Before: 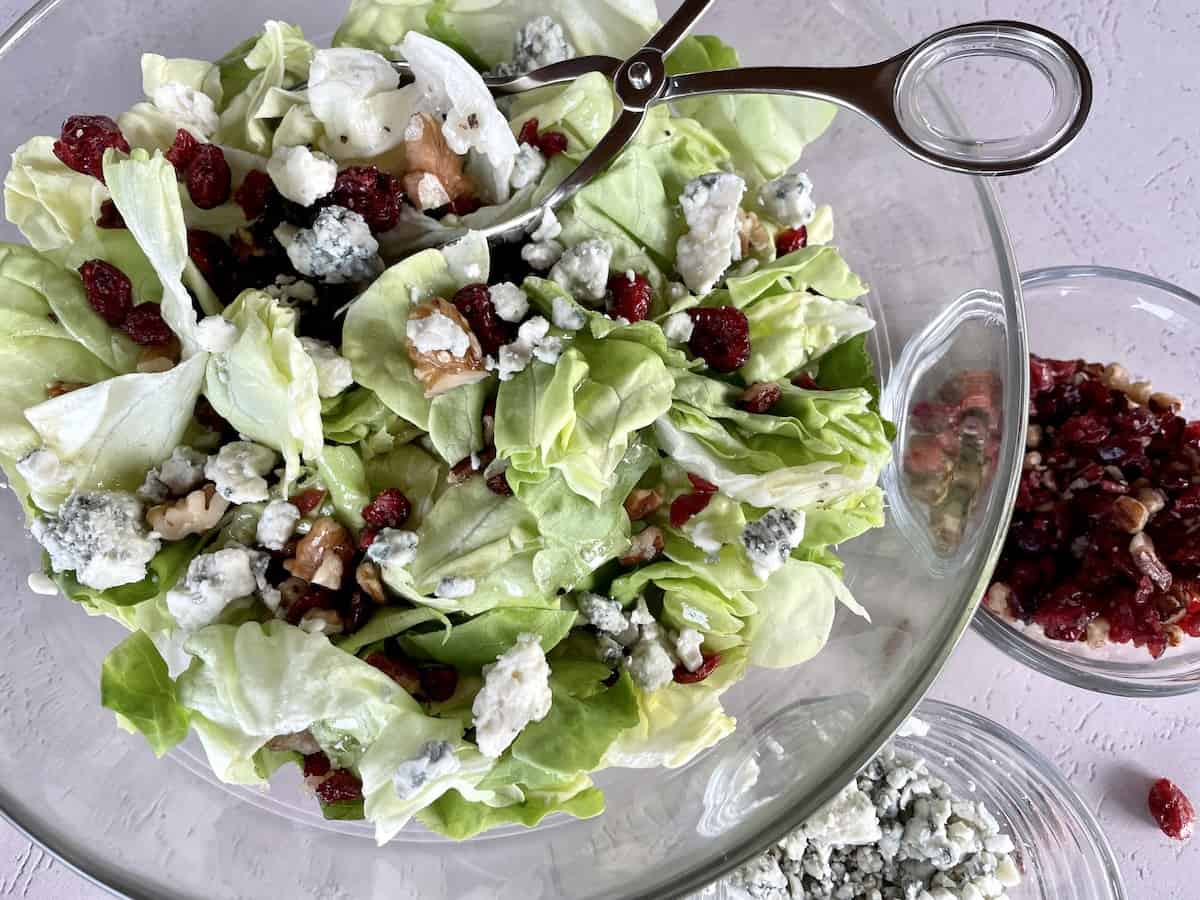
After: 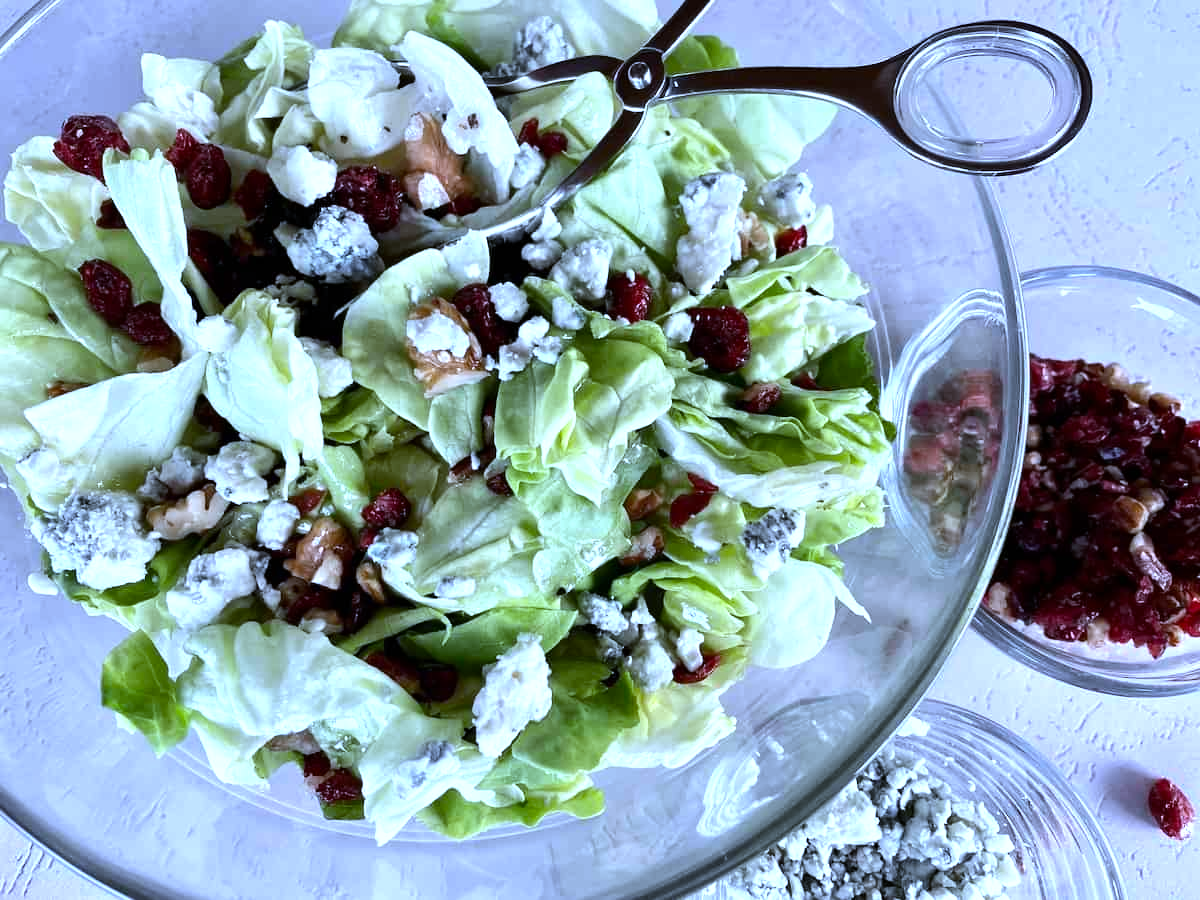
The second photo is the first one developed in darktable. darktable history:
tone equalizer: -8 EV -0.417 EV, -7 EV -0.389 EV, -6 EV -0.333 EV, -5 EV -0.222 EV, -3 EV 0.222 EV, -2 EV 0.333 EV, -1 EV 0.389 EV, +0 EV 0.417 EV, edges refinement/feathering 500, mask exposure compensation -1.57 EV, preserve details no
rotate and perspective: automatic cropping off
white balance: red 0.871, blue 1.249
